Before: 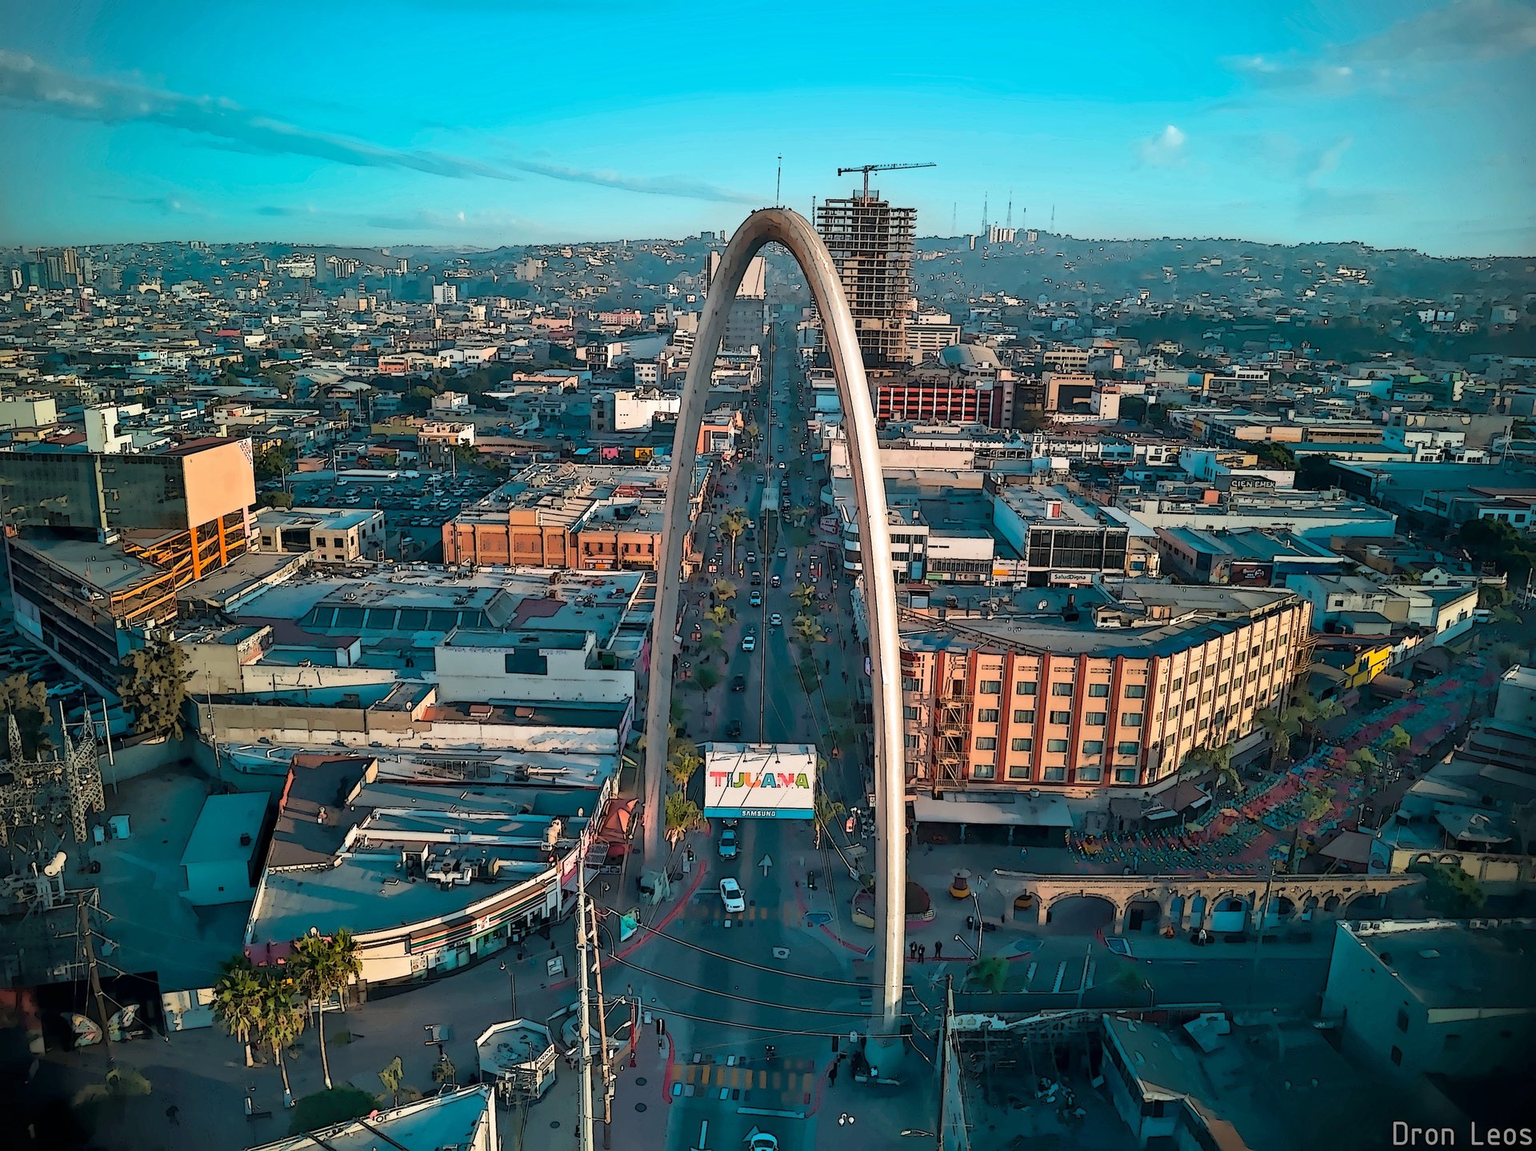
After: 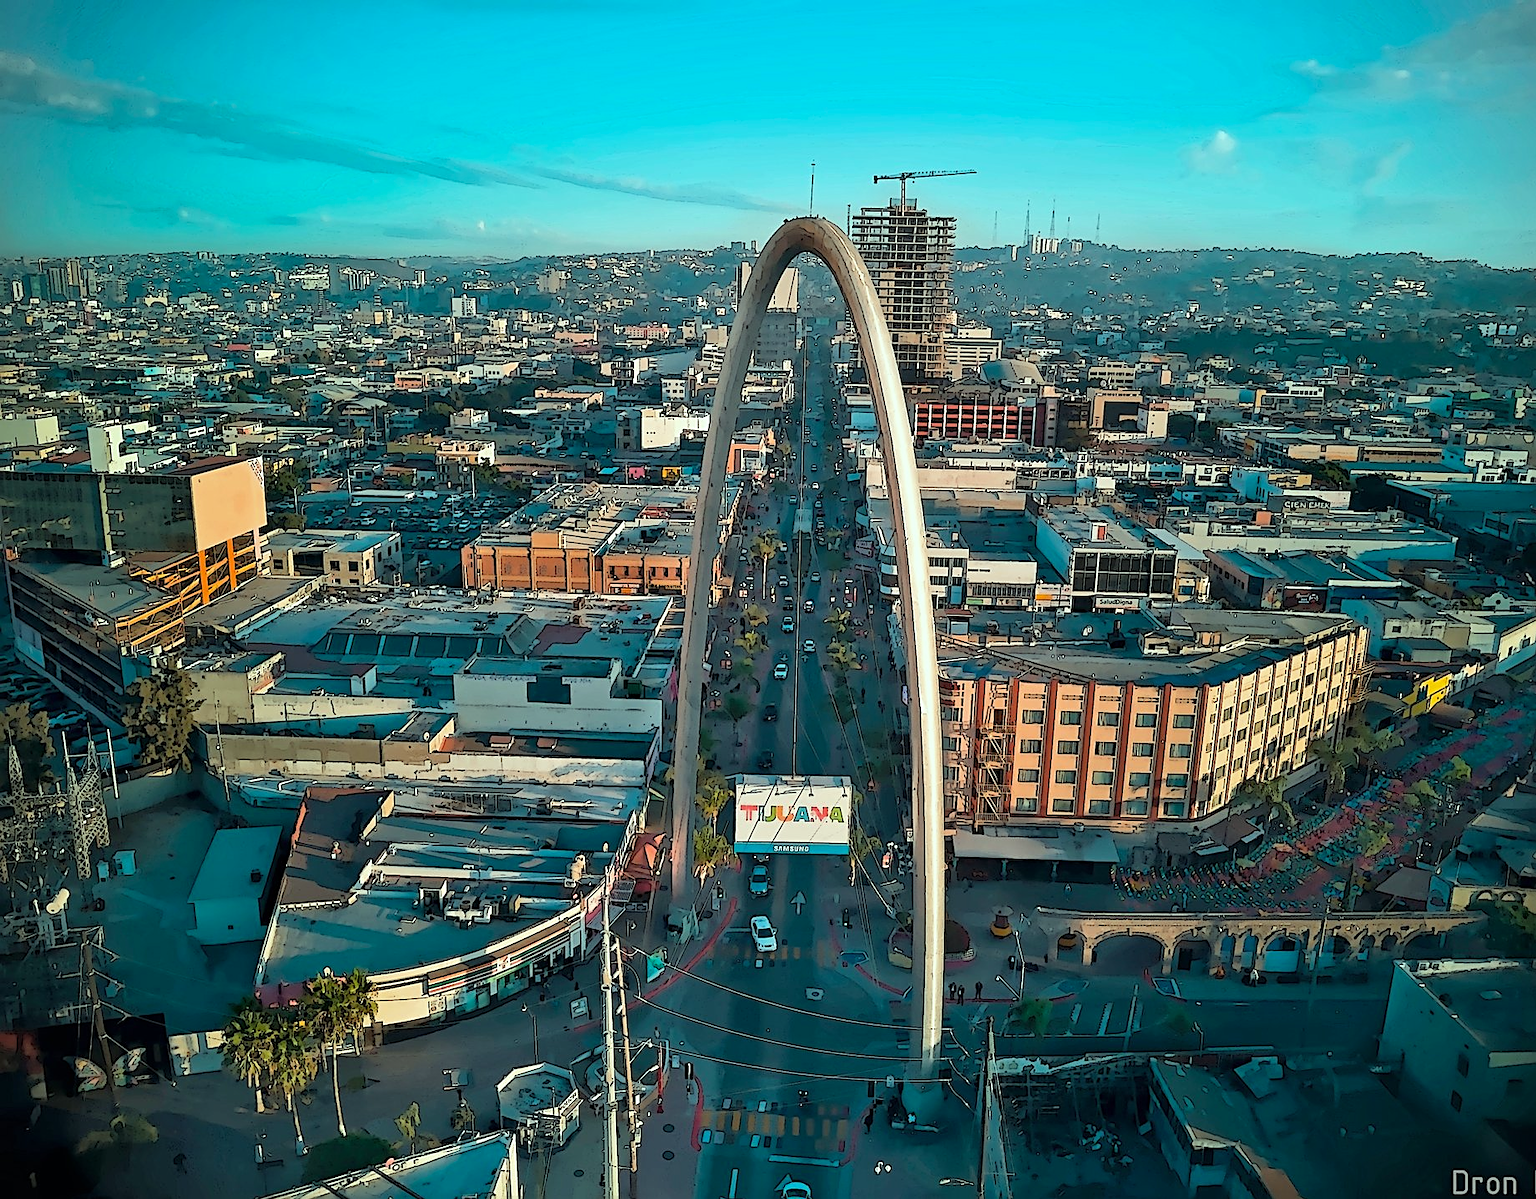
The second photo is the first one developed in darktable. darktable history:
sharpen: on, module defaults
color correction: highlights a* -8.18, highlights b* 3.72
crop: right 4.064%, bottom 0.035%
